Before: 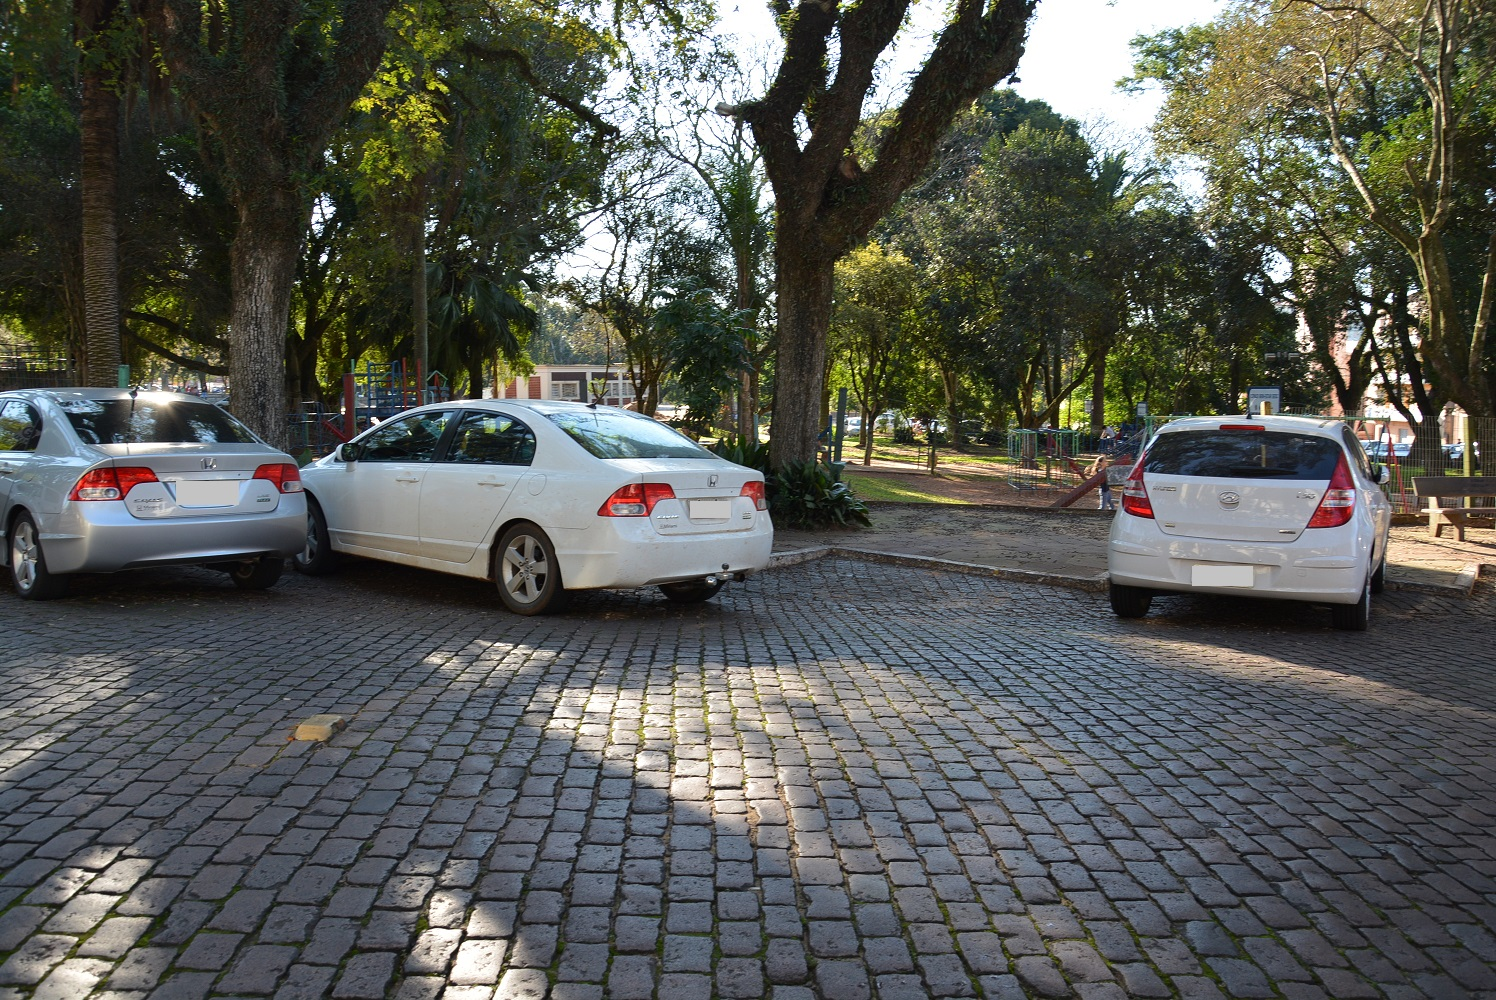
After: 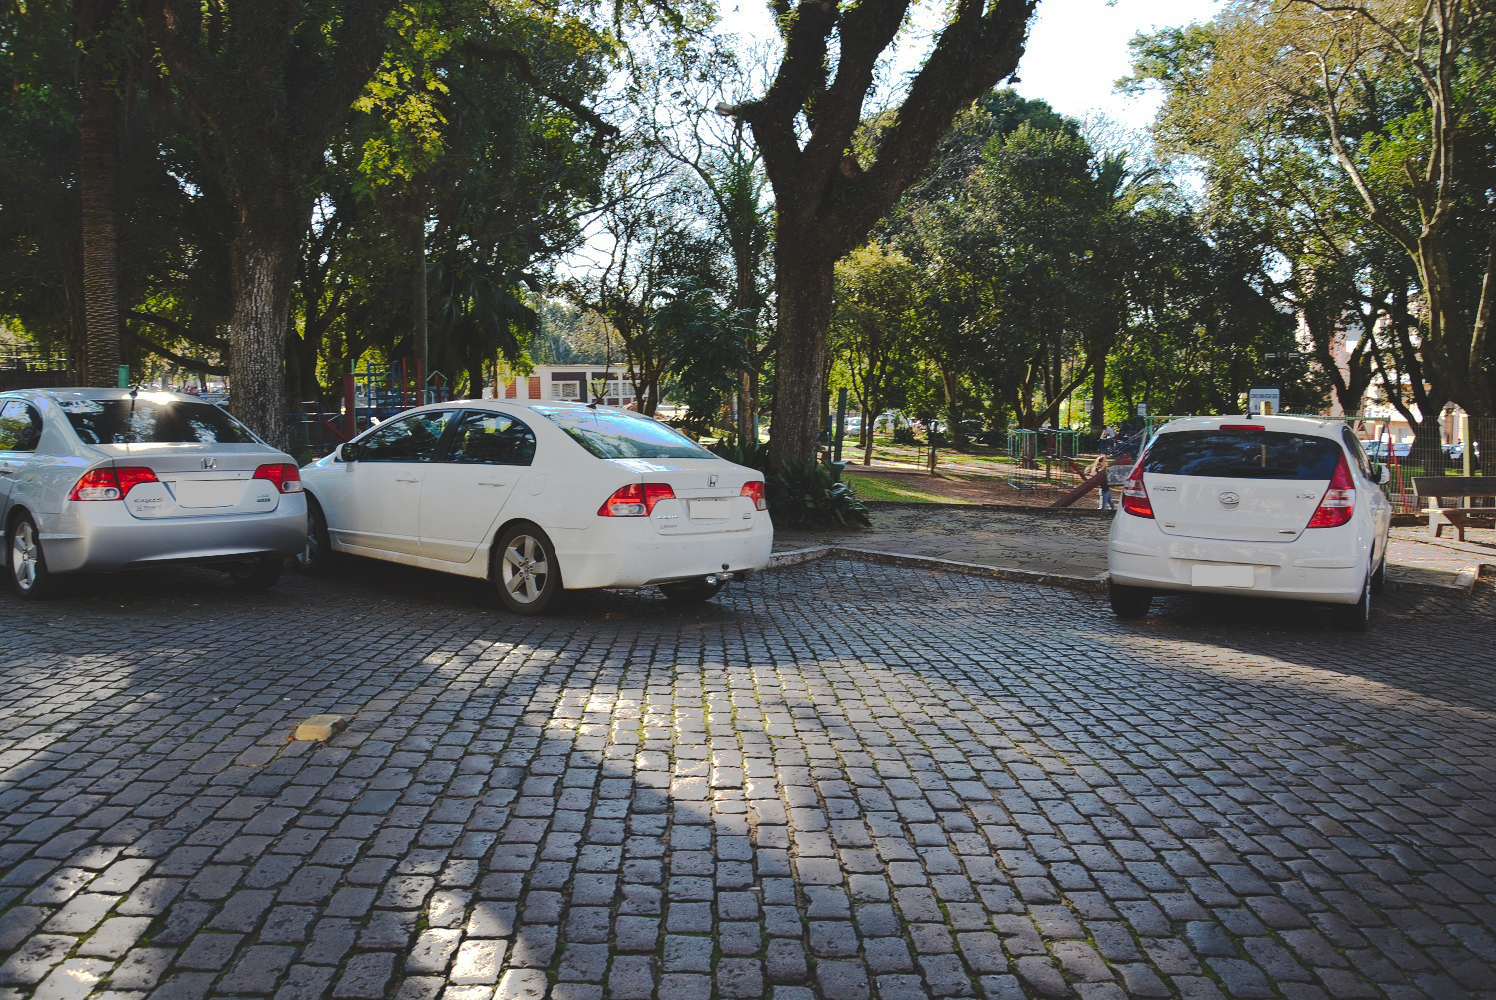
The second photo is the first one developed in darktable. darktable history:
tone curve: curves: ch0 [(0, 0) (0.003, 0.118) (0.011, 0.118) (0.025, 0.122) (0.044, 0.131) (0.069, 0.142) (0.1, 0.155) (0.136, 0.168) (0.177, 0.183) (0.224, 0.216) (0.277, 0.265) (0.335, 0.337) (0.399, 0.415) (0.468, 0.506) (0.543, 0.586) (0.623, 0.665) (0.709, 0.716) (0.801, 0.737) (0.898, 0.744) (1, 1)], preserve colors none
